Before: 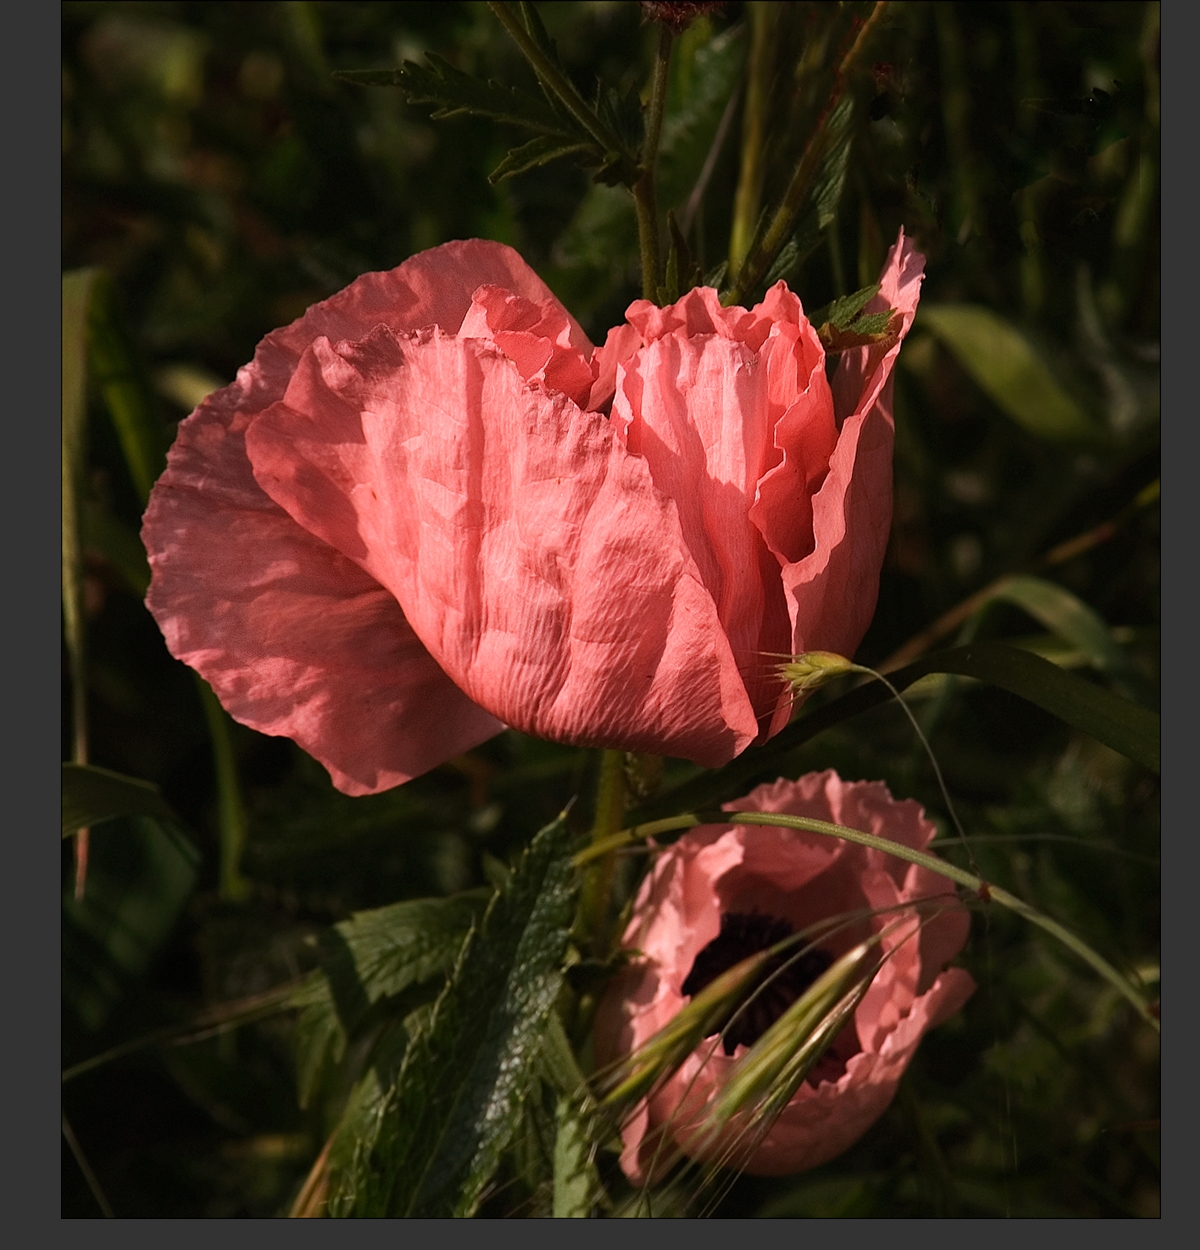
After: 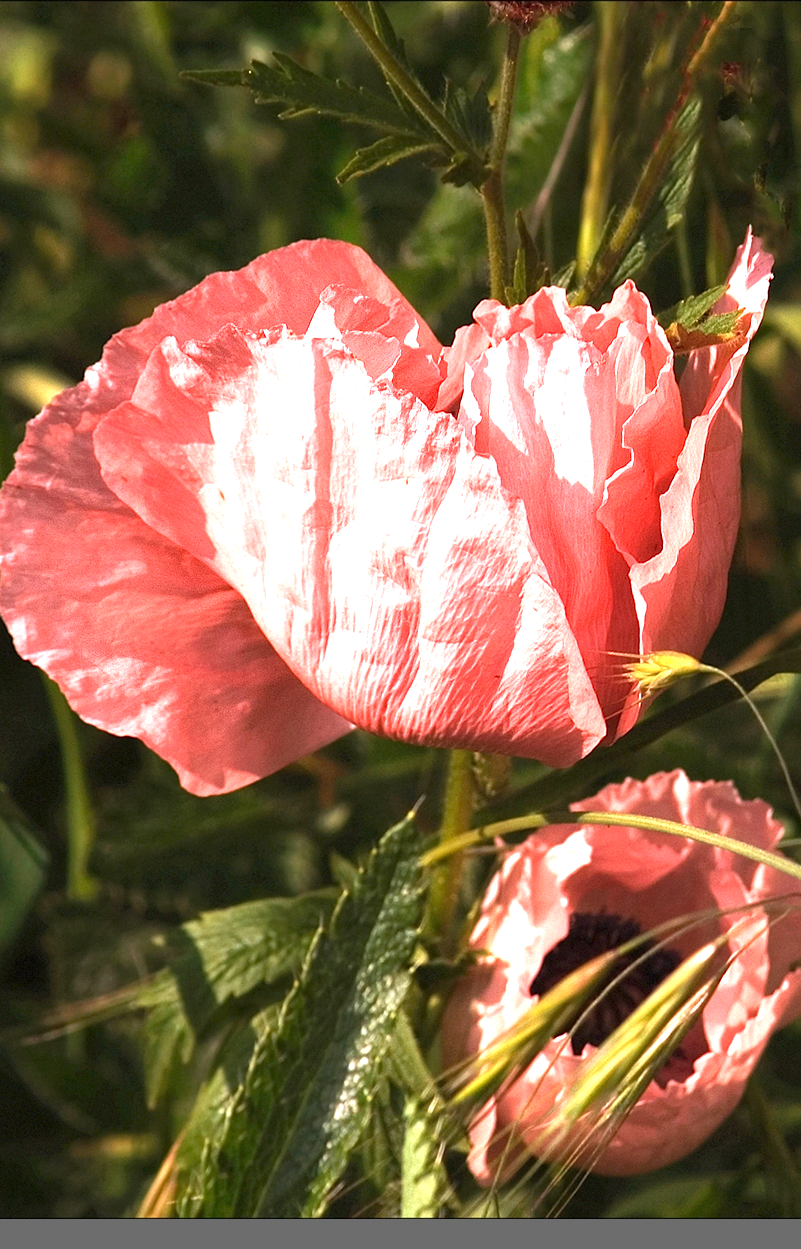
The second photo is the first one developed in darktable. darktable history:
crop and rotate: left 12.73%, right 20.5%
exposure: exposure 2.196 EV, compensate exposure bias true, compensate highlight preservation false
